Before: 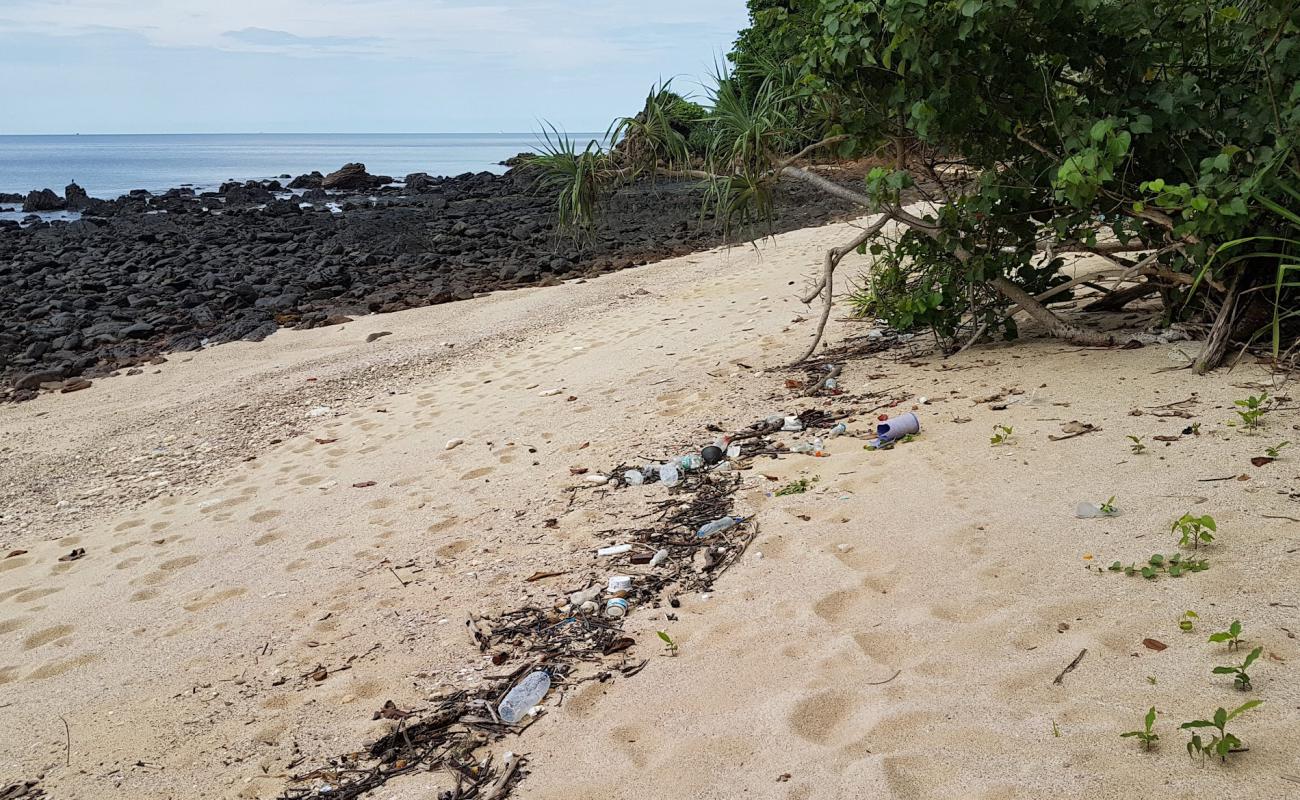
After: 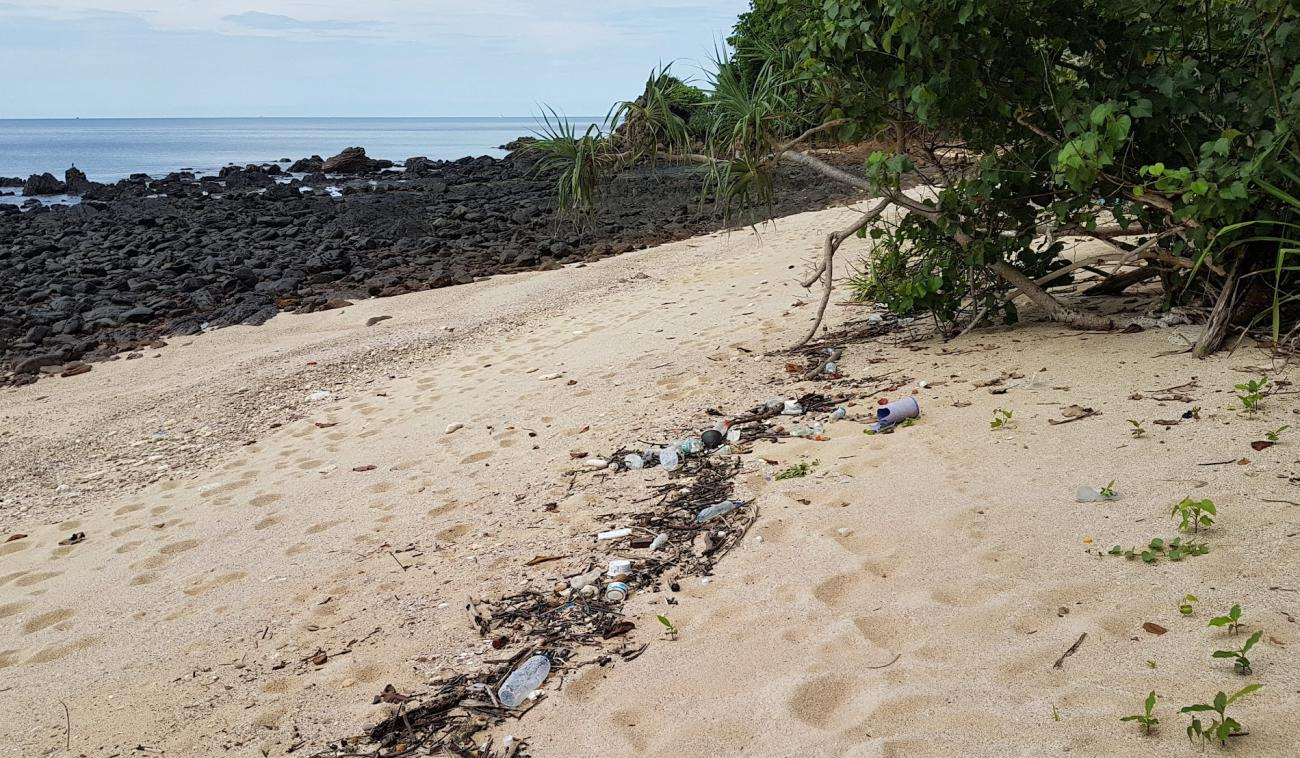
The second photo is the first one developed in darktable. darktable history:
crop and rotate: top 2.097%, bottom 3.118%
